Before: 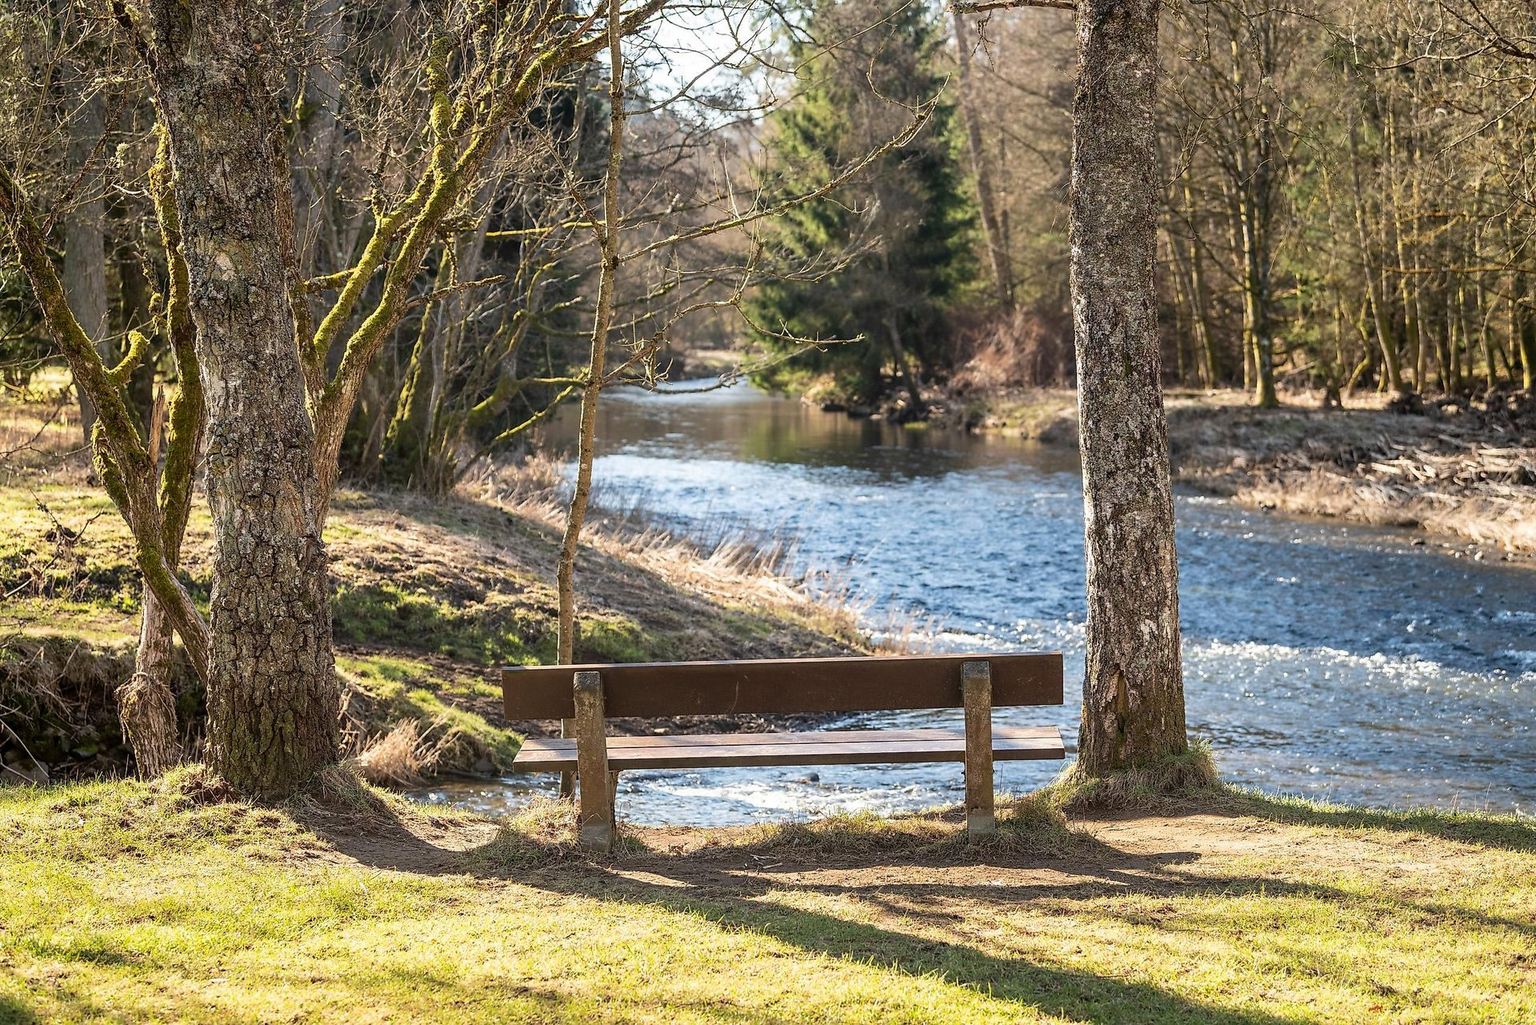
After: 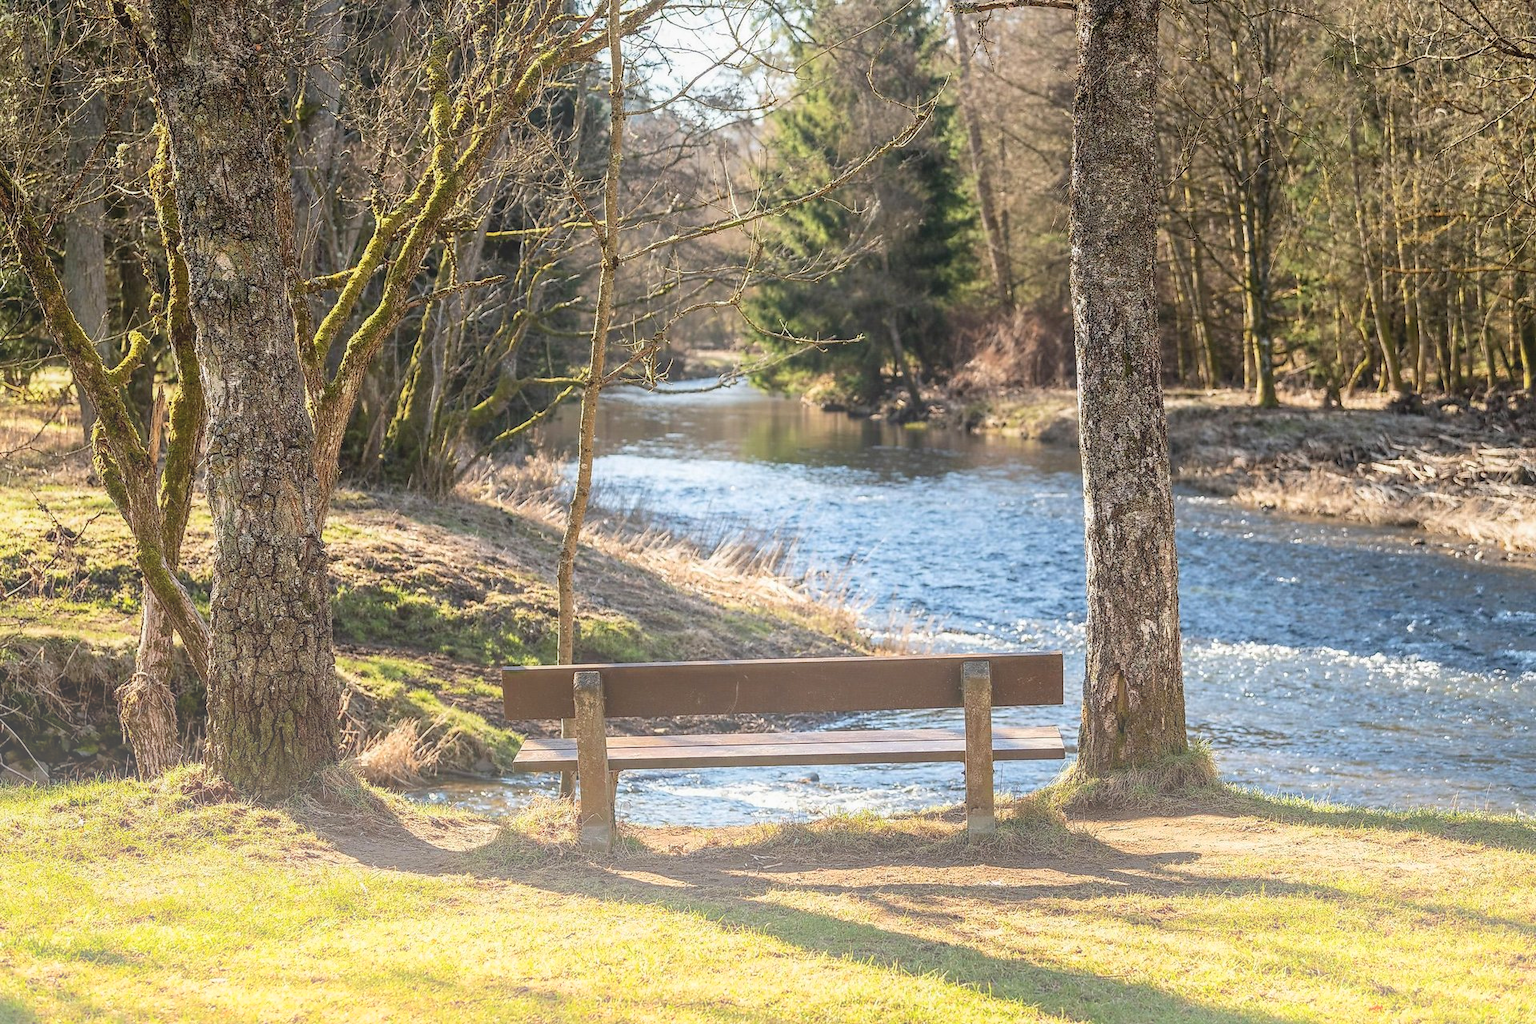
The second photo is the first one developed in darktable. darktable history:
bloom: size 40%
local contrast: detail 110%
